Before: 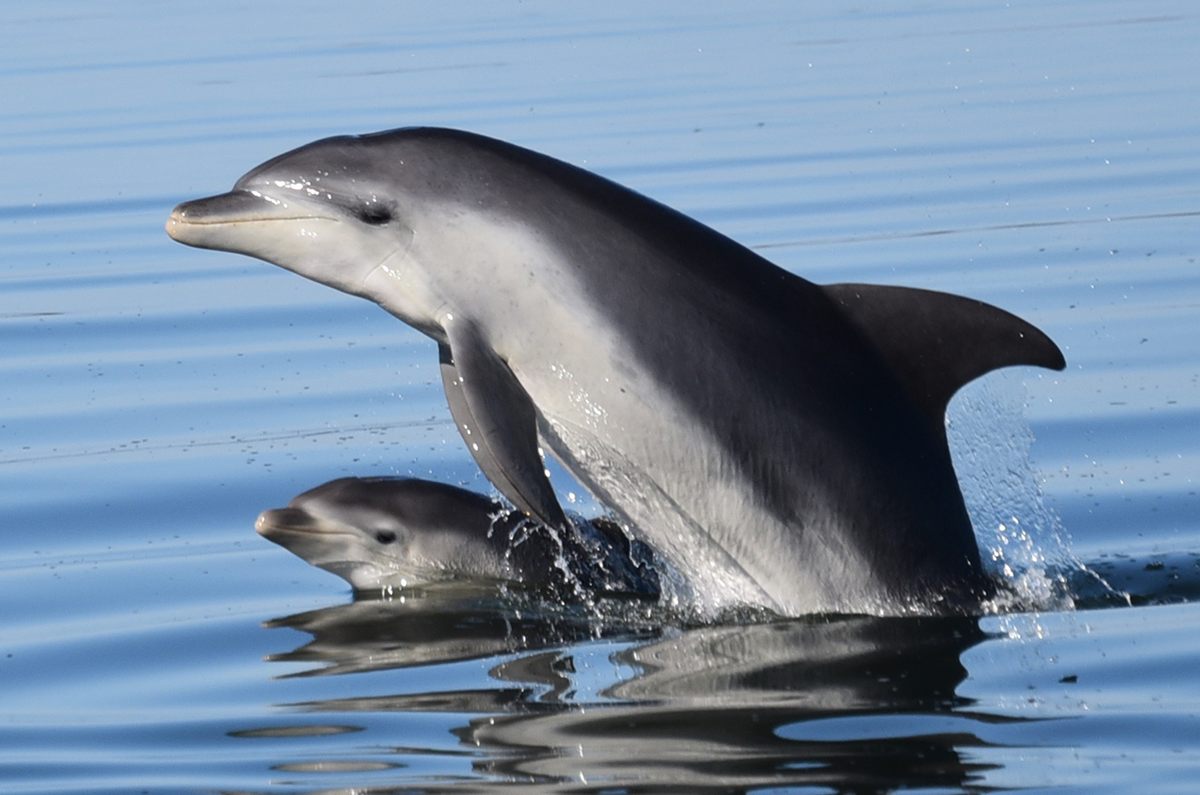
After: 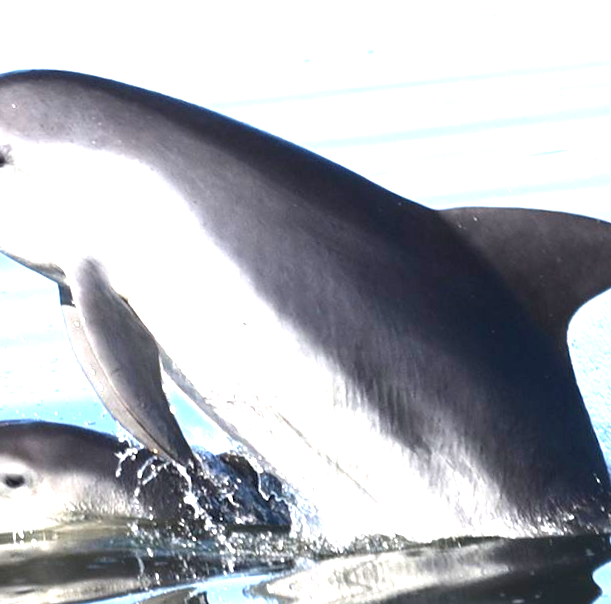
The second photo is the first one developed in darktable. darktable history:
crop: left 32.075%, top 10.976%, right 18.355%, bottom 17.596%
rotate and perspective: rotation -2.56°, automatic cropping off
exposure: black level correction 0, exposure 1.975 EV, compensate exposure bias true, compensate highlight preservation false
